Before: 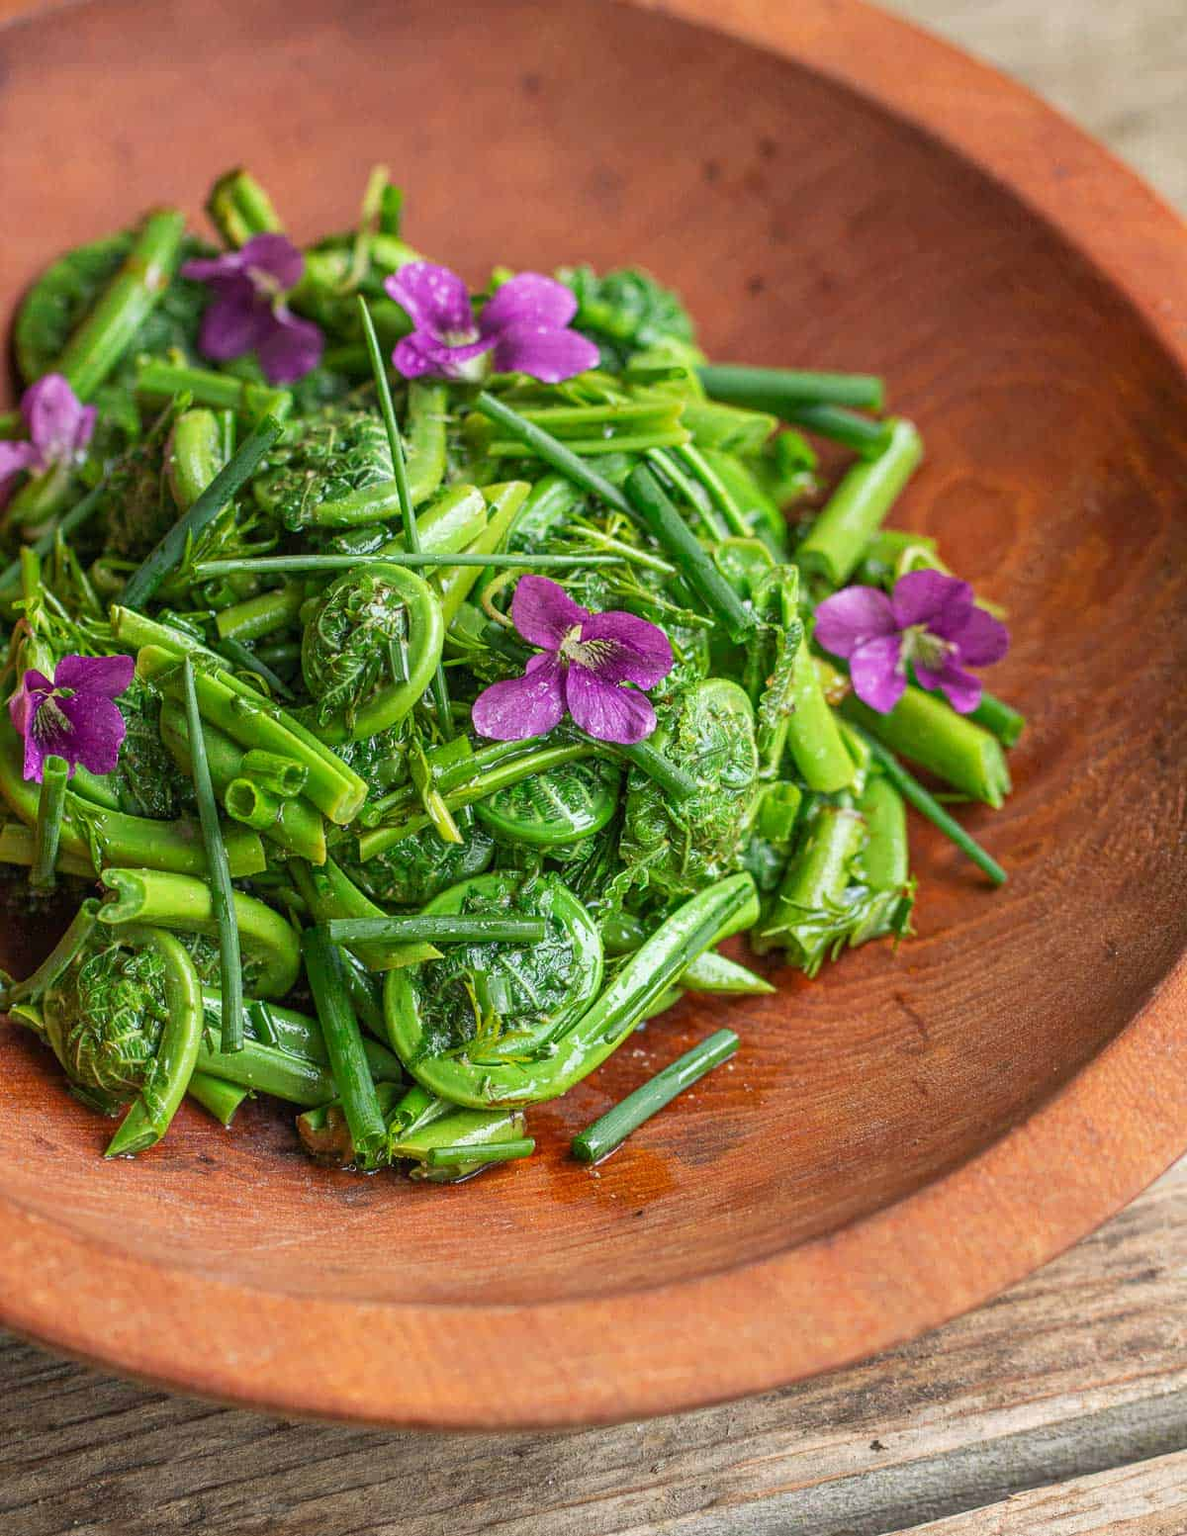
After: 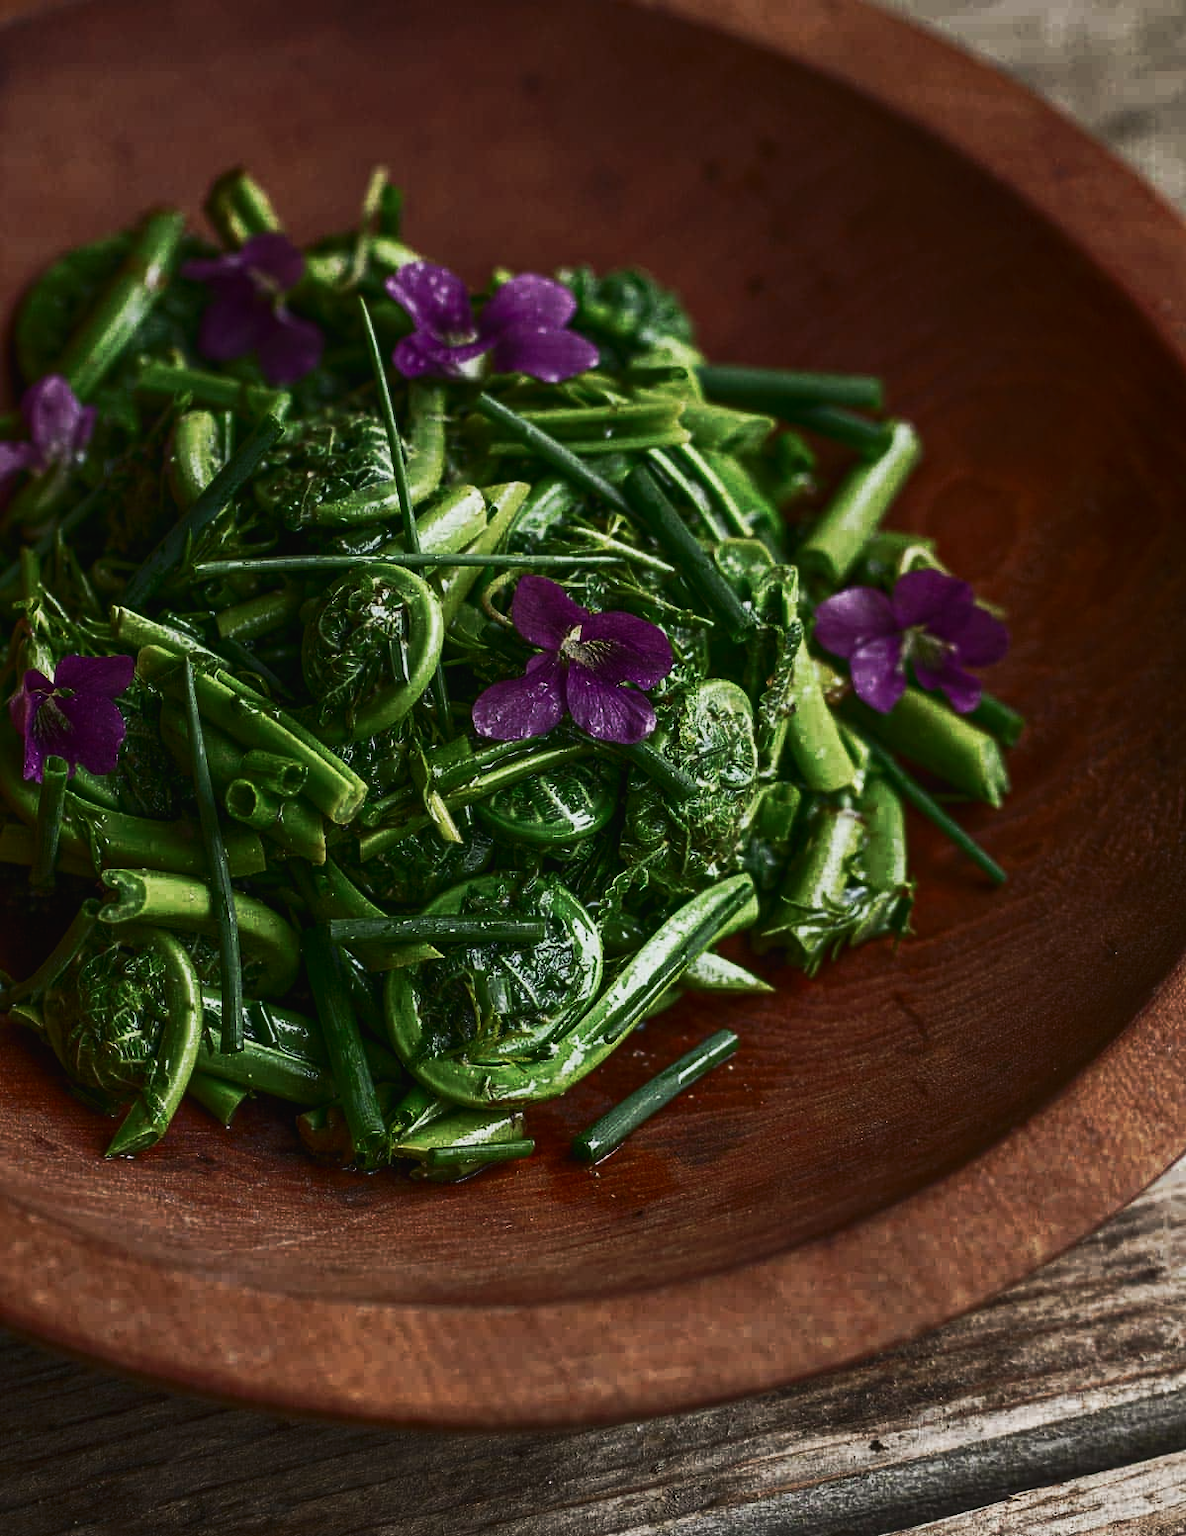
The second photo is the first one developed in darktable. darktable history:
color balance rgb: perceptual saturation grading › highlights -31.88%, perceptual saturation grading › mid-tones 5.8%, perceptual saturation grading › shadows 18.12%, perceptual brilliance grading › highlights 3.62%, perceptual brilliance grading › mid-tones -18.12%, perceptual brilliance grading › shadows -41.3%
contrast brightness saturation: contrast 0.28
tone curve: curves: ch0 [(0, 0) (0.003, 0.017) (0.011, 0.018) (0.025, 0.03) (0.044, 0.051) (0.069, 0.075) (0.1, 0.104) (0.136, 0.138) (0.177, 0.183) (0.224, 0.237) (0.277, 0.294) (0.335, 0.361) (0.399, 0.446) (0.468, 0.552) (0.543, 0.66) (0.623, 0.753) (0.709, 0.843) (0.801, 0.912) (0.898, 0.962) (1, 1)], preserve colors none
exposure: black level correction -0.016, exposure -1.018 EV, compensate highlight preservation false
